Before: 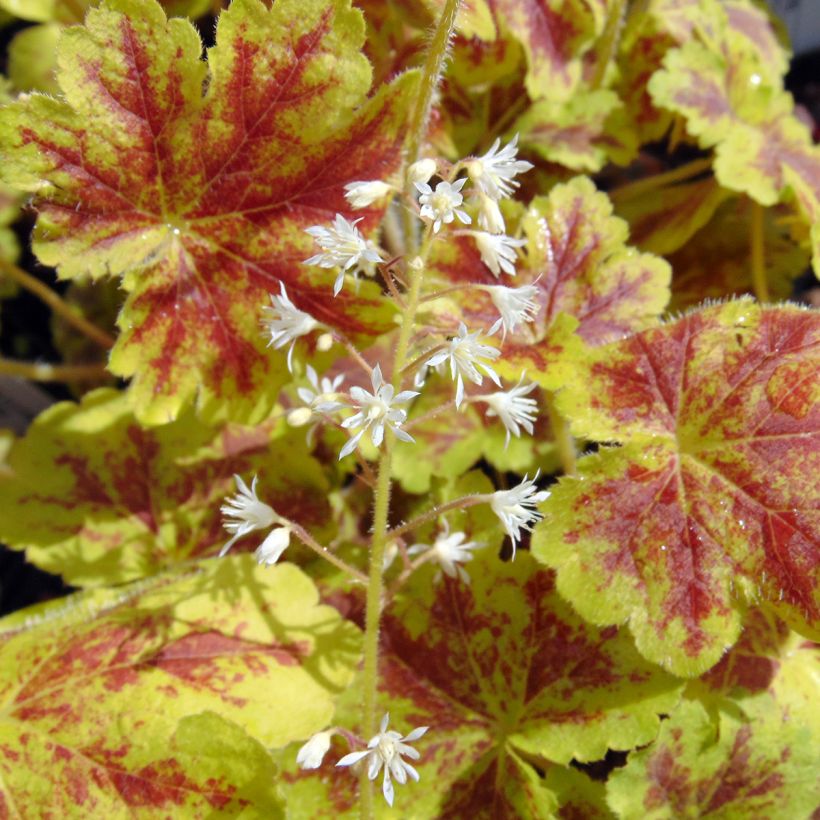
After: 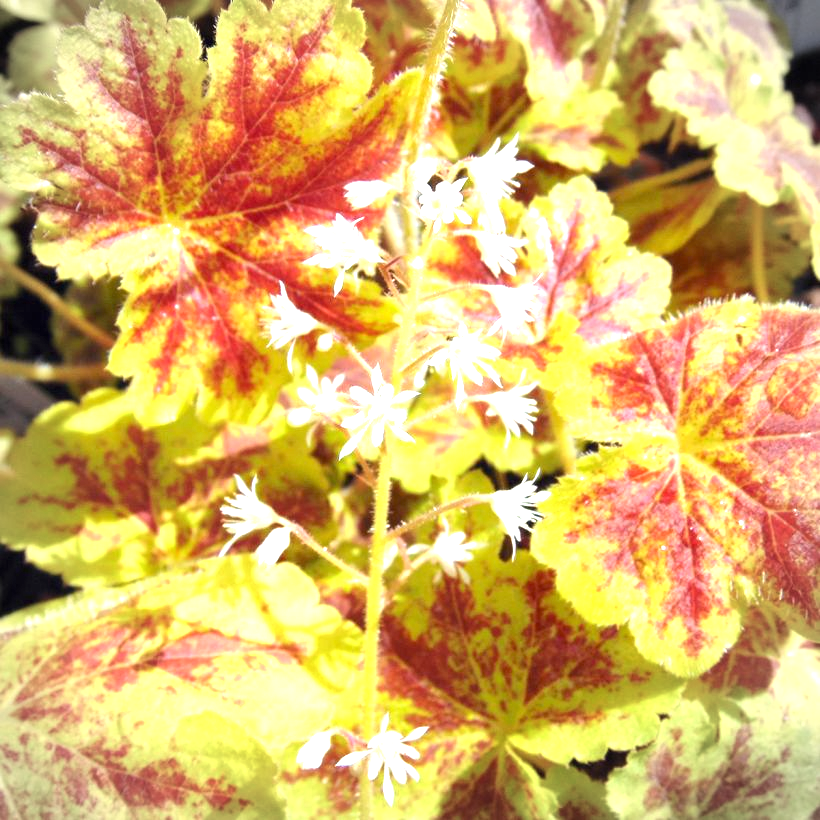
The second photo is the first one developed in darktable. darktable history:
vignetting: on, module defaults
exposure: black level correction 0, exposure 1.5 EV, compensate highlight preservation false
